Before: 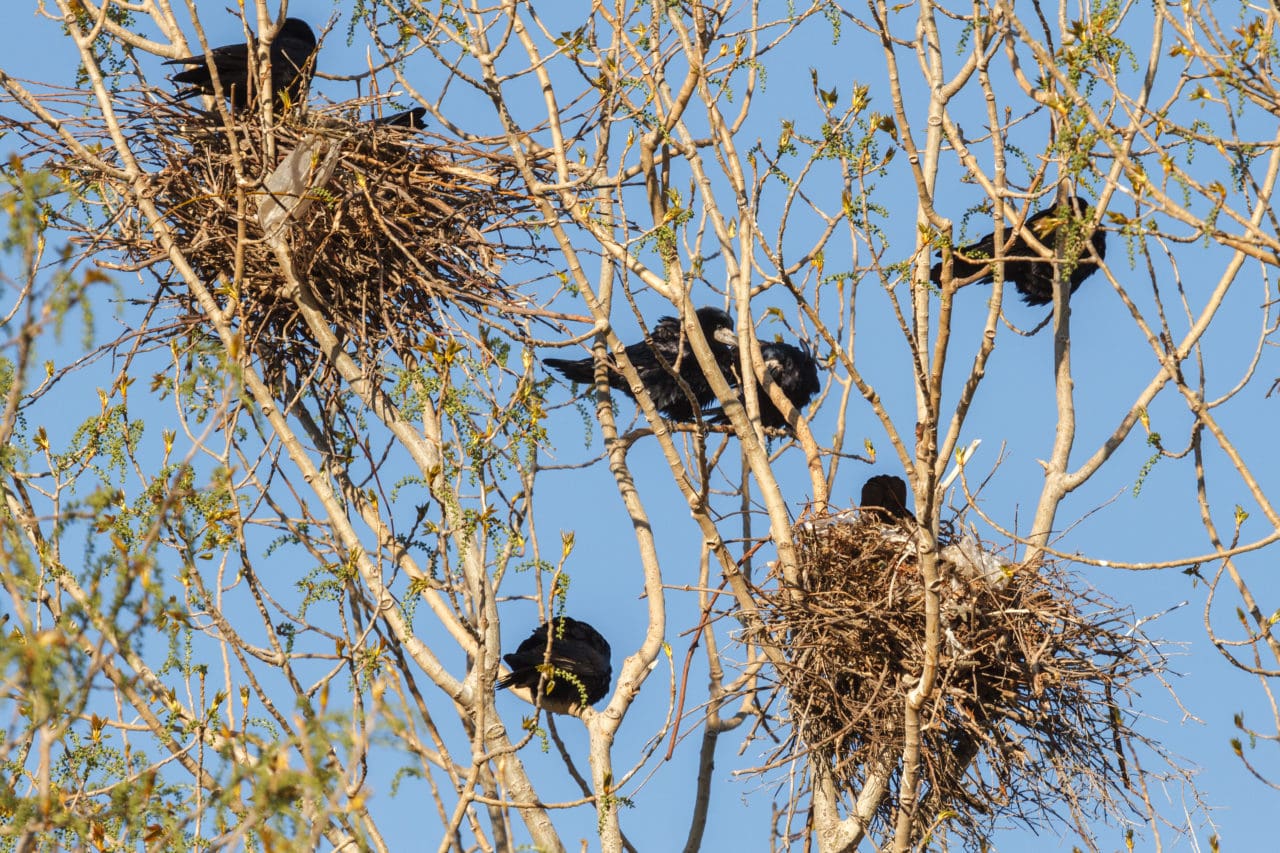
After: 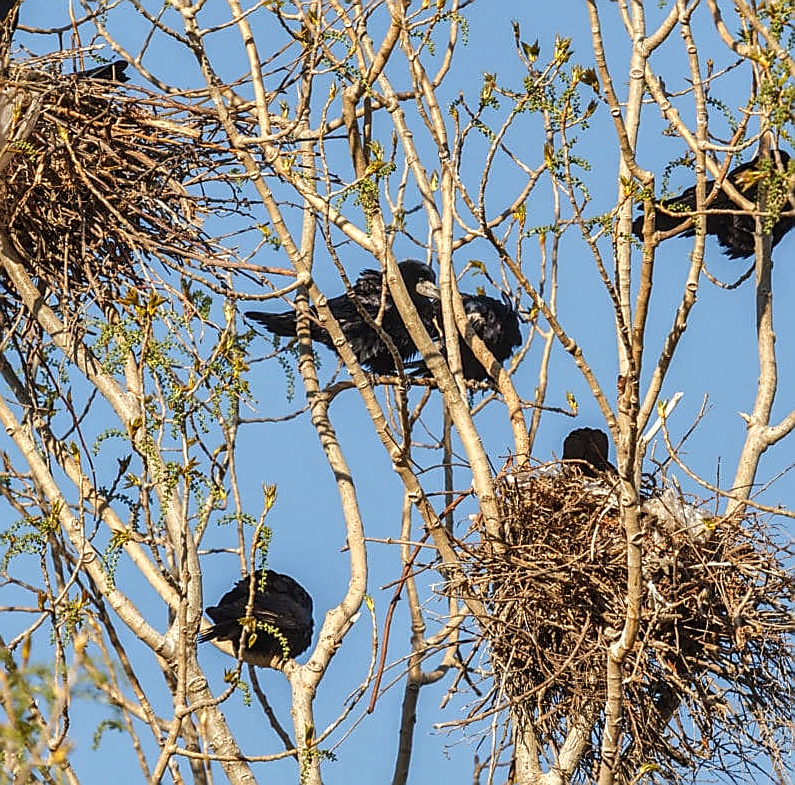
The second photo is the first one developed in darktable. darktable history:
shadows and highlights: shadows 11.36, white point adjustment 1.28, soften with gaussian
local contrast: on, module defaults
crop and rotate: left 23.301%, top 5.63%, right 14.514%, bottom 2.261%
sharpen: radius 1.387, amount 1.233, threshold 0.66
